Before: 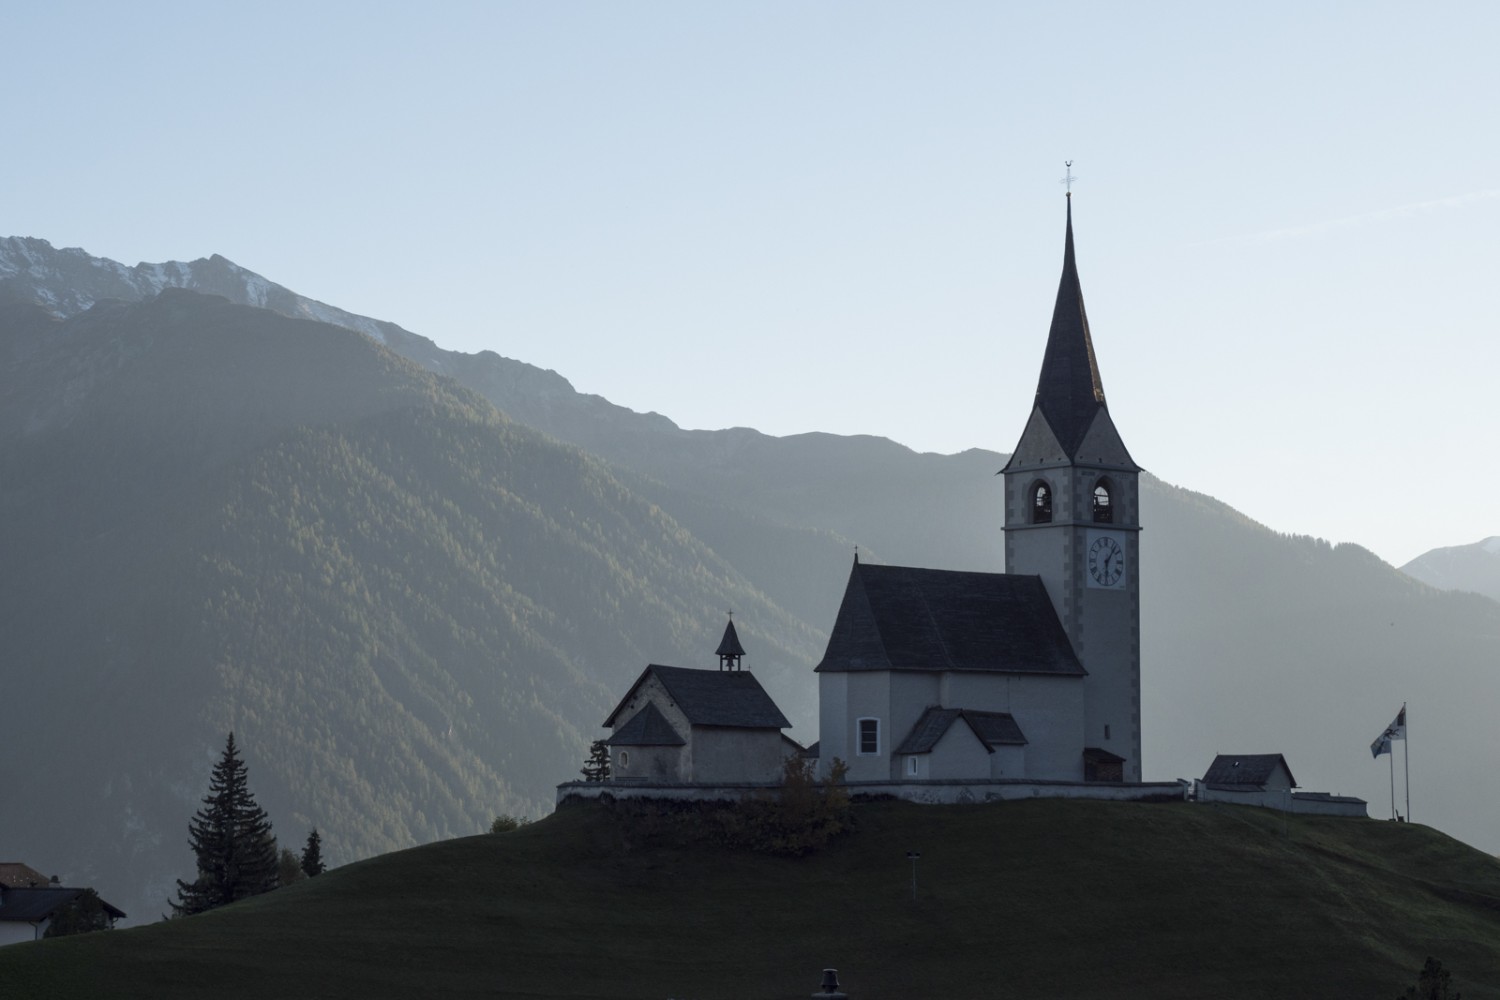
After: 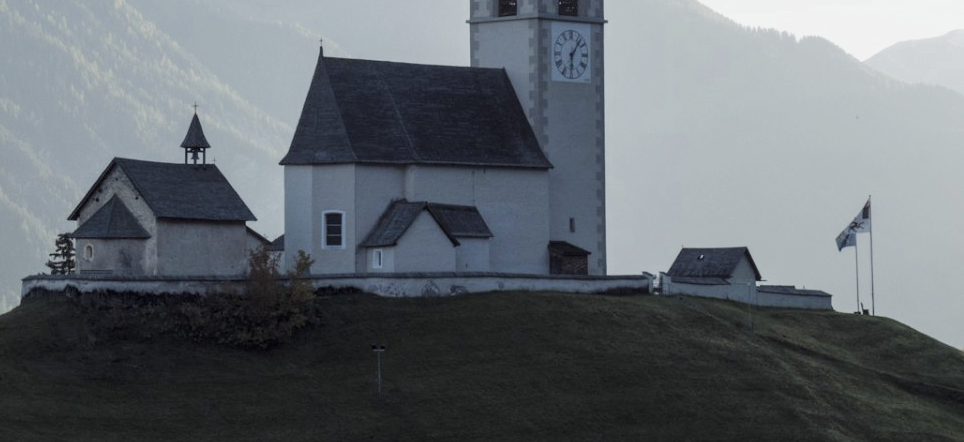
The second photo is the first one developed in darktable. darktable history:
filmic rgb: black relative exposure -8 EV, white relative exposure 4.06 EV, threshold 2.98 EV, hardness 4.15, add noise in highlights 0.001, preserve chrominance max RGB, color science v3 (2019), use custom middle-gray values true, contrast in highlights soft, enable highlight reconstruction true
crop and rotate: left 35.693%, top 50.777%, bottom 5.004%
exposure: exposure 1.142 EV, compensate highlight preservation false
